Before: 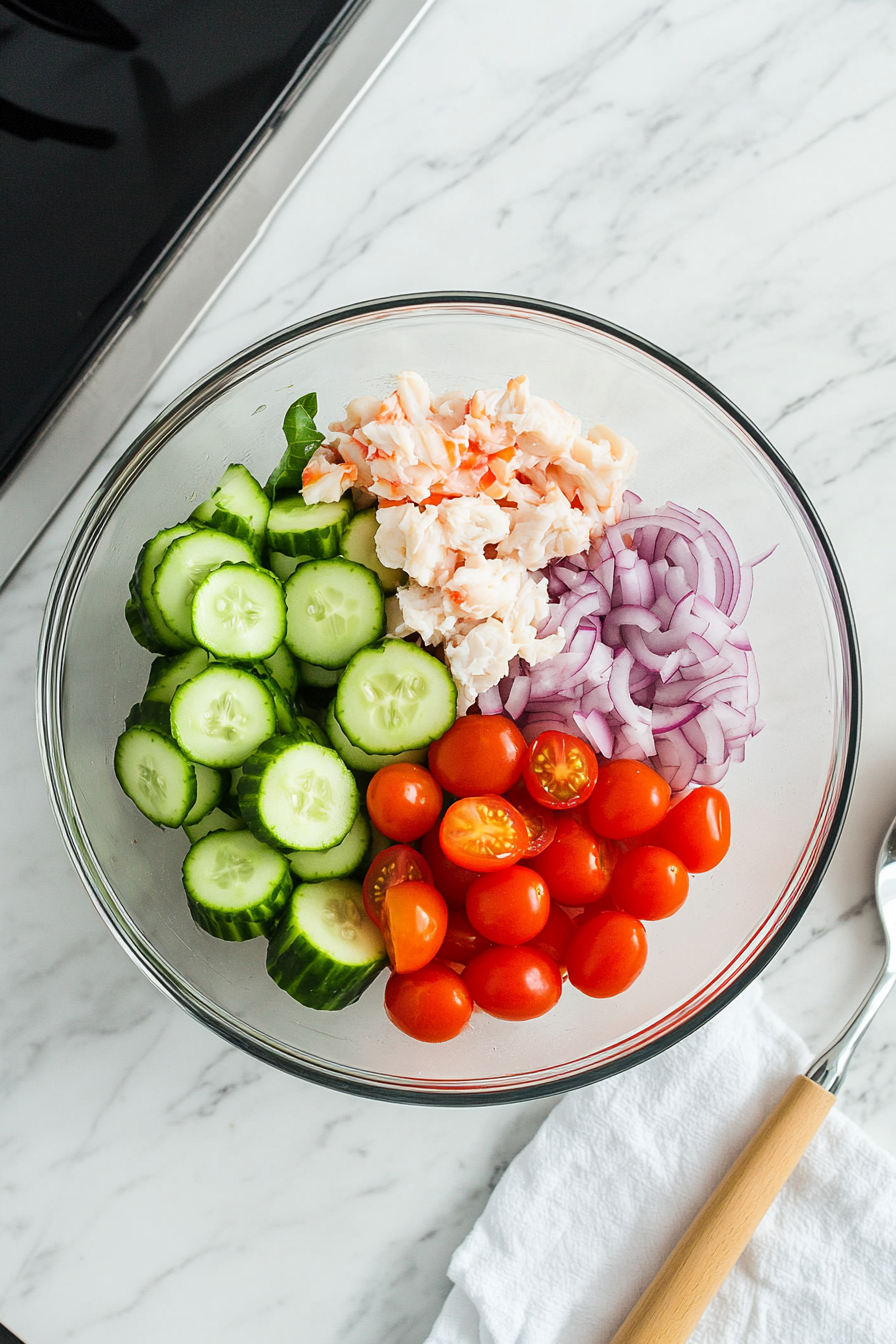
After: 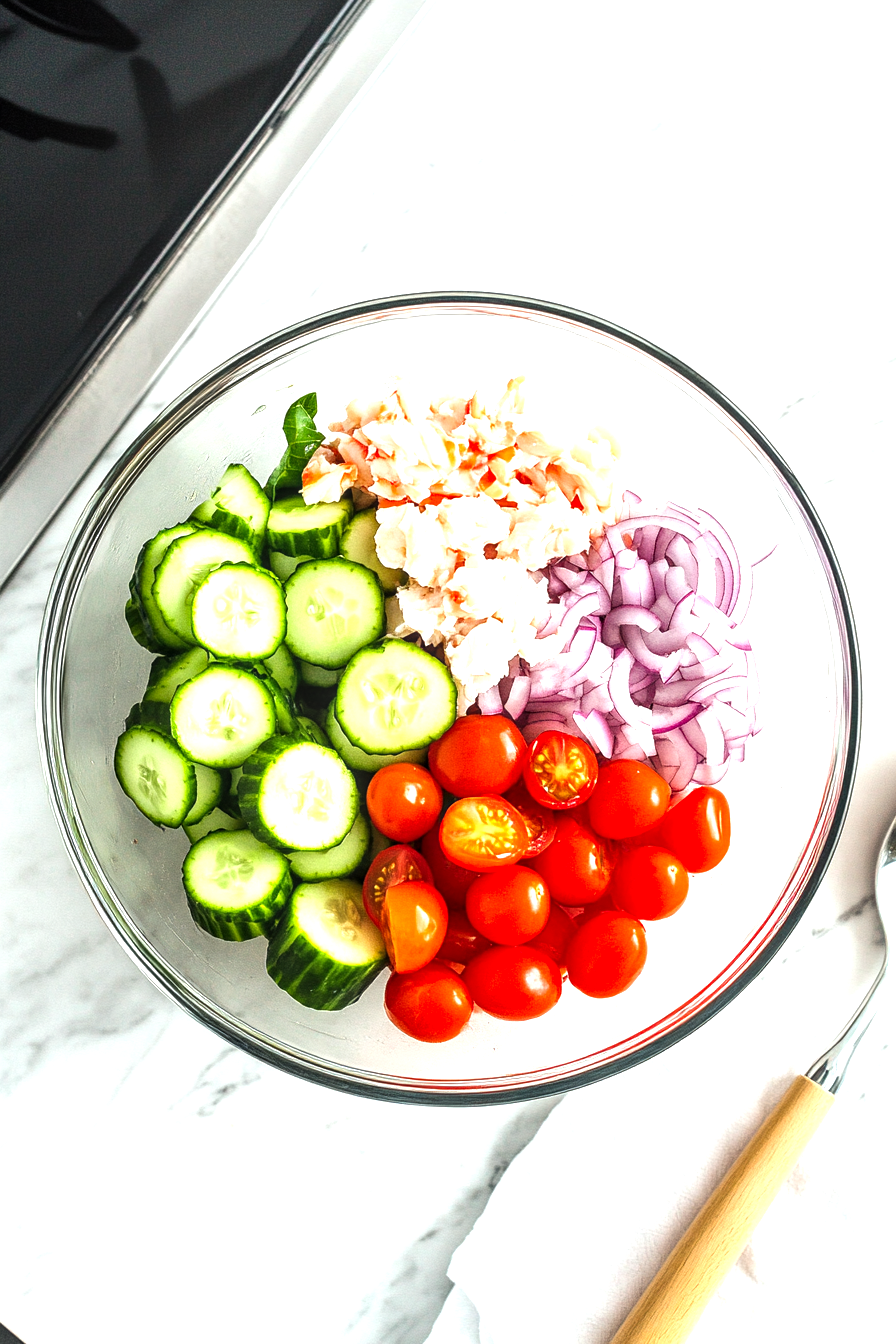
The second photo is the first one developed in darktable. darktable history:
exposure: black level correction 0, exposure 0.68 EV, compensate exposure bias true, compensate highlight preservation false
local contrast: detail 130%
color balance: contrast 10%
